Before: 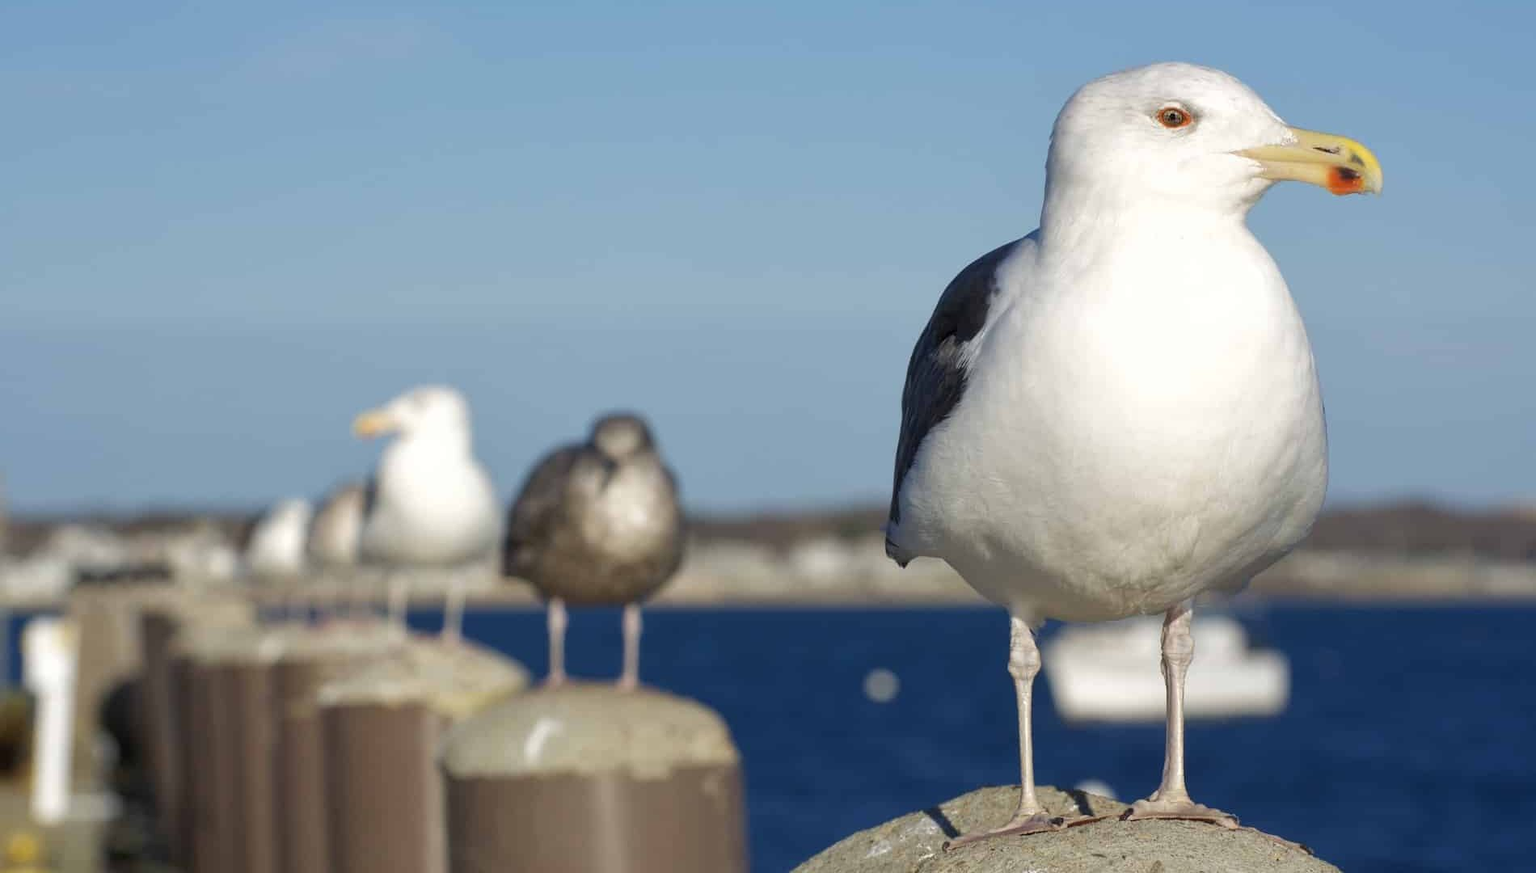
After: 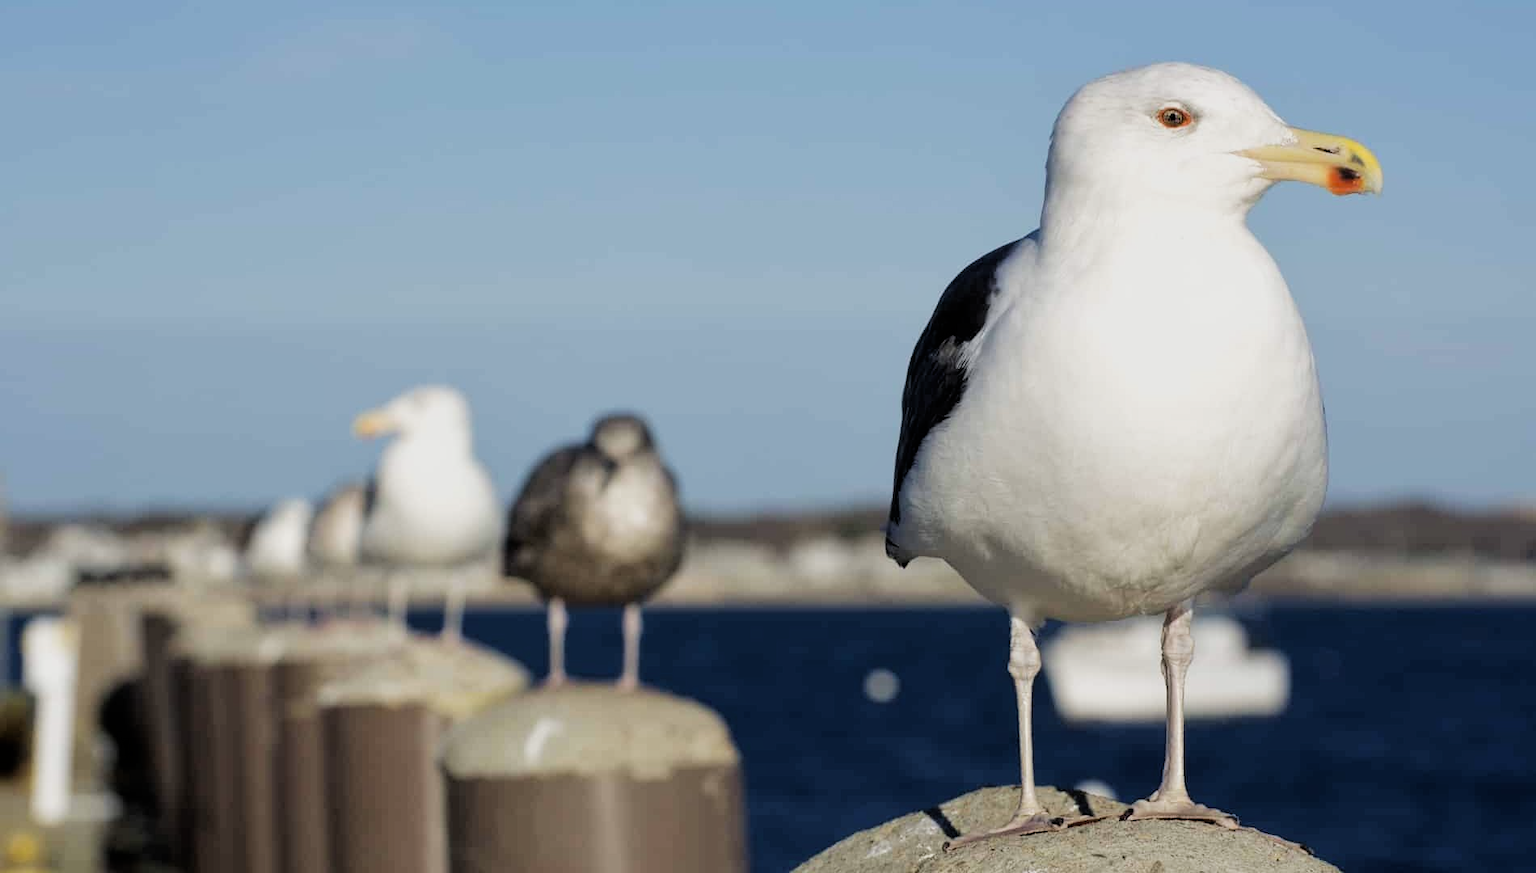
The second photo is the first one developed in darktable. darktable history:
filmic rgb: black relative exposure -5 EV, white relative exposure 3.5 EV, hardness 3.19, contrast 1.2, highlights saturation mix -50%
tone equalizer: on, module defaults
